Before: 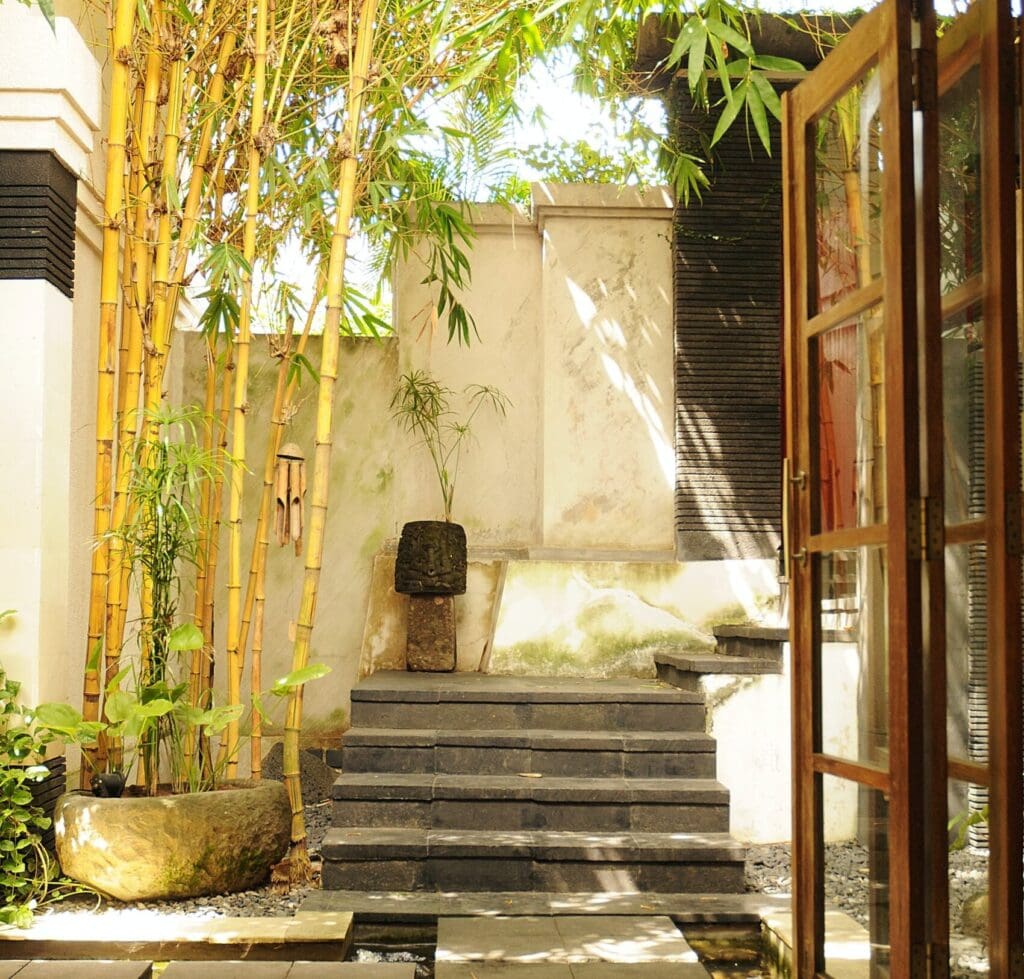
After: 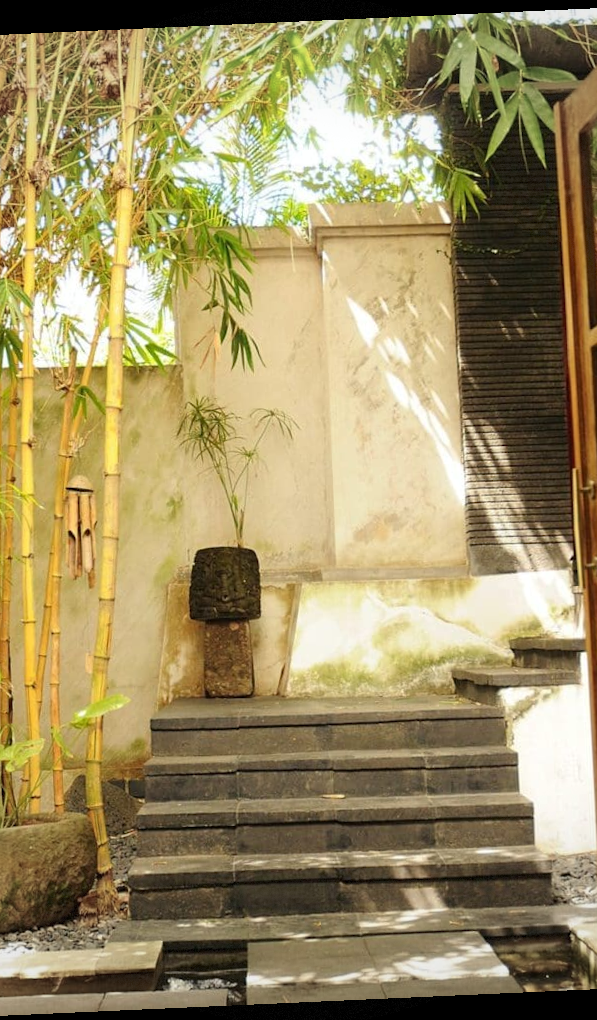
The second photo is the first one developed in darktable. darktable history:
crop: left 21.674%, right 22.086%
rotate and perspective: rotation -2.56°, automatic cropping off
vignetting: fall-off start 91%, fall-off radius 39.39%, brightness -0.182, saturation -0.3, width/height ratio 1.219, shape 1.3, dithering 8-bit output, unbound false
